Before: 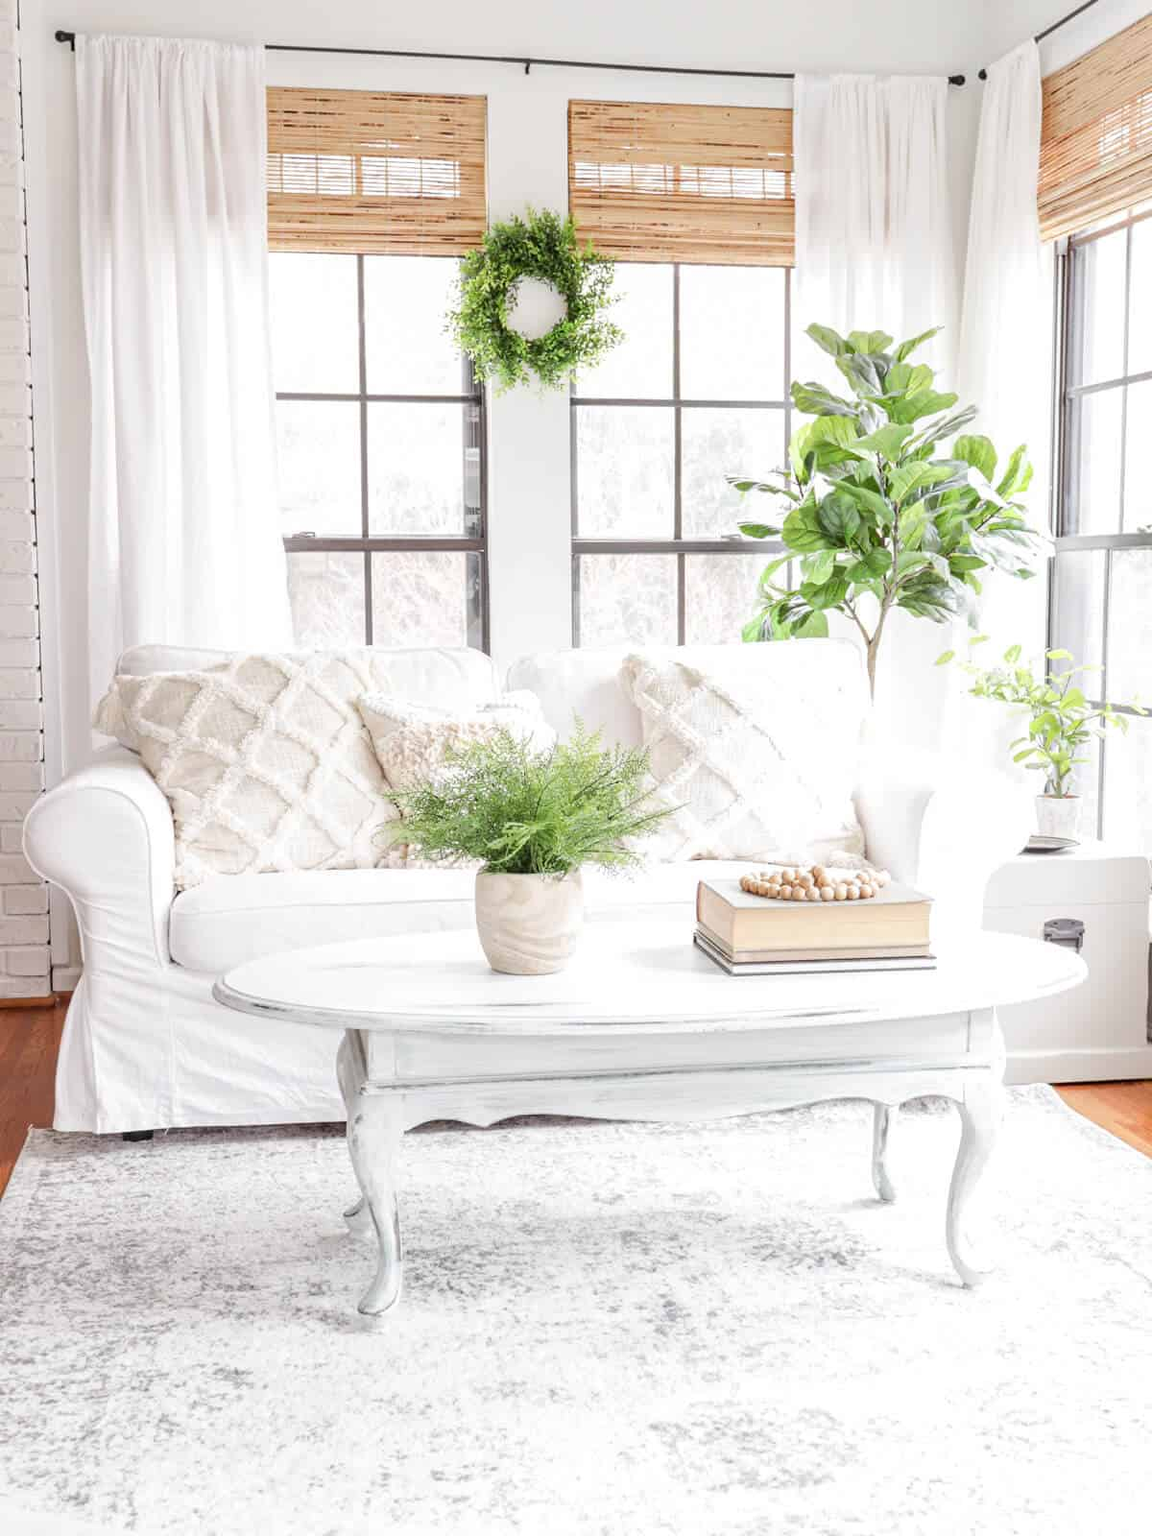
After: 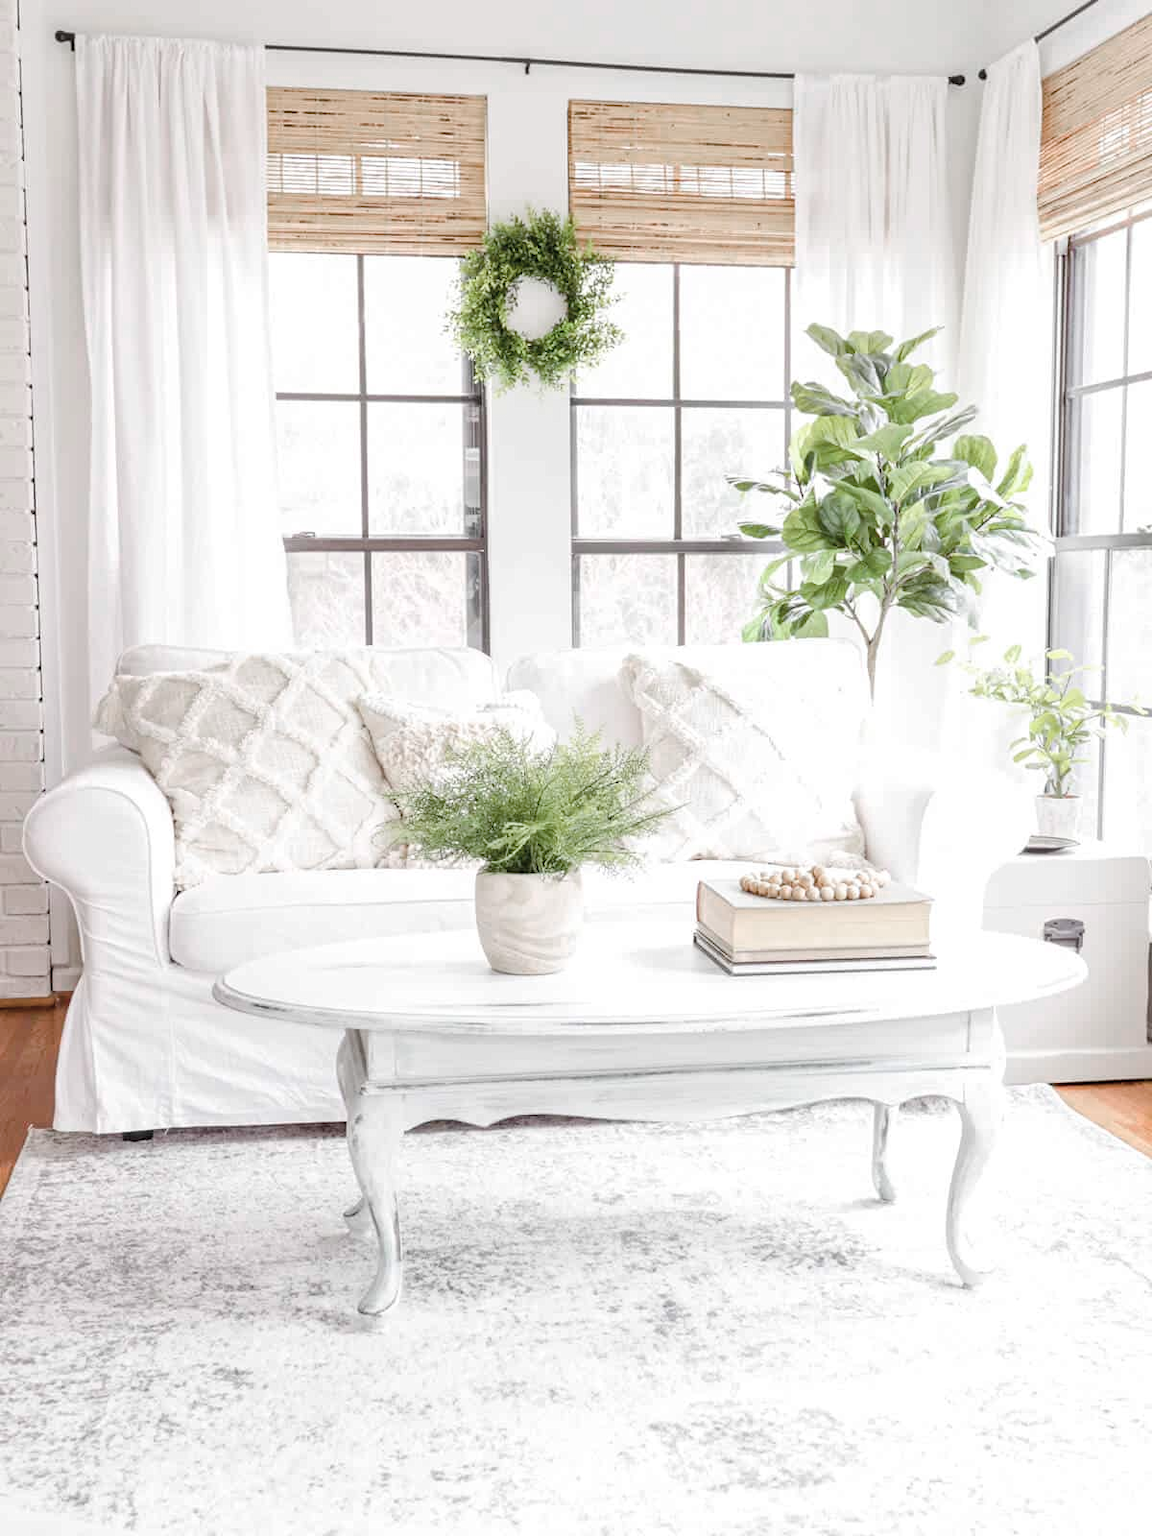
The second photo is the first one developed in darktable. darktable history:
color balance rgb: perceptual saturation grading › global saturation 35%, perceptual saturation grading › highlights -30%, perceptual saturation grading › shadows 35%, perceptual brilliance grading › global brilliance 3%, perceptual brilliance grading › highlights -3%, perceptual brilliance grading › shadows 3%
color zones: curves: ch0 [(0, 0.559) (0.153, 0.551) (0.229, 0.5) (0.429, 0.5) (0.571, 0.5) (0.714, 0.5) (0.857, 0.5) (1, 0.559)]; ch1 [(0, 0.417) (0.112, 0.336) (0.213, 0.26) (0.429, 0.34) (0.571, 0.35) (0.683, 0.331) (0.857, 0.344) (1, 0.417)]
